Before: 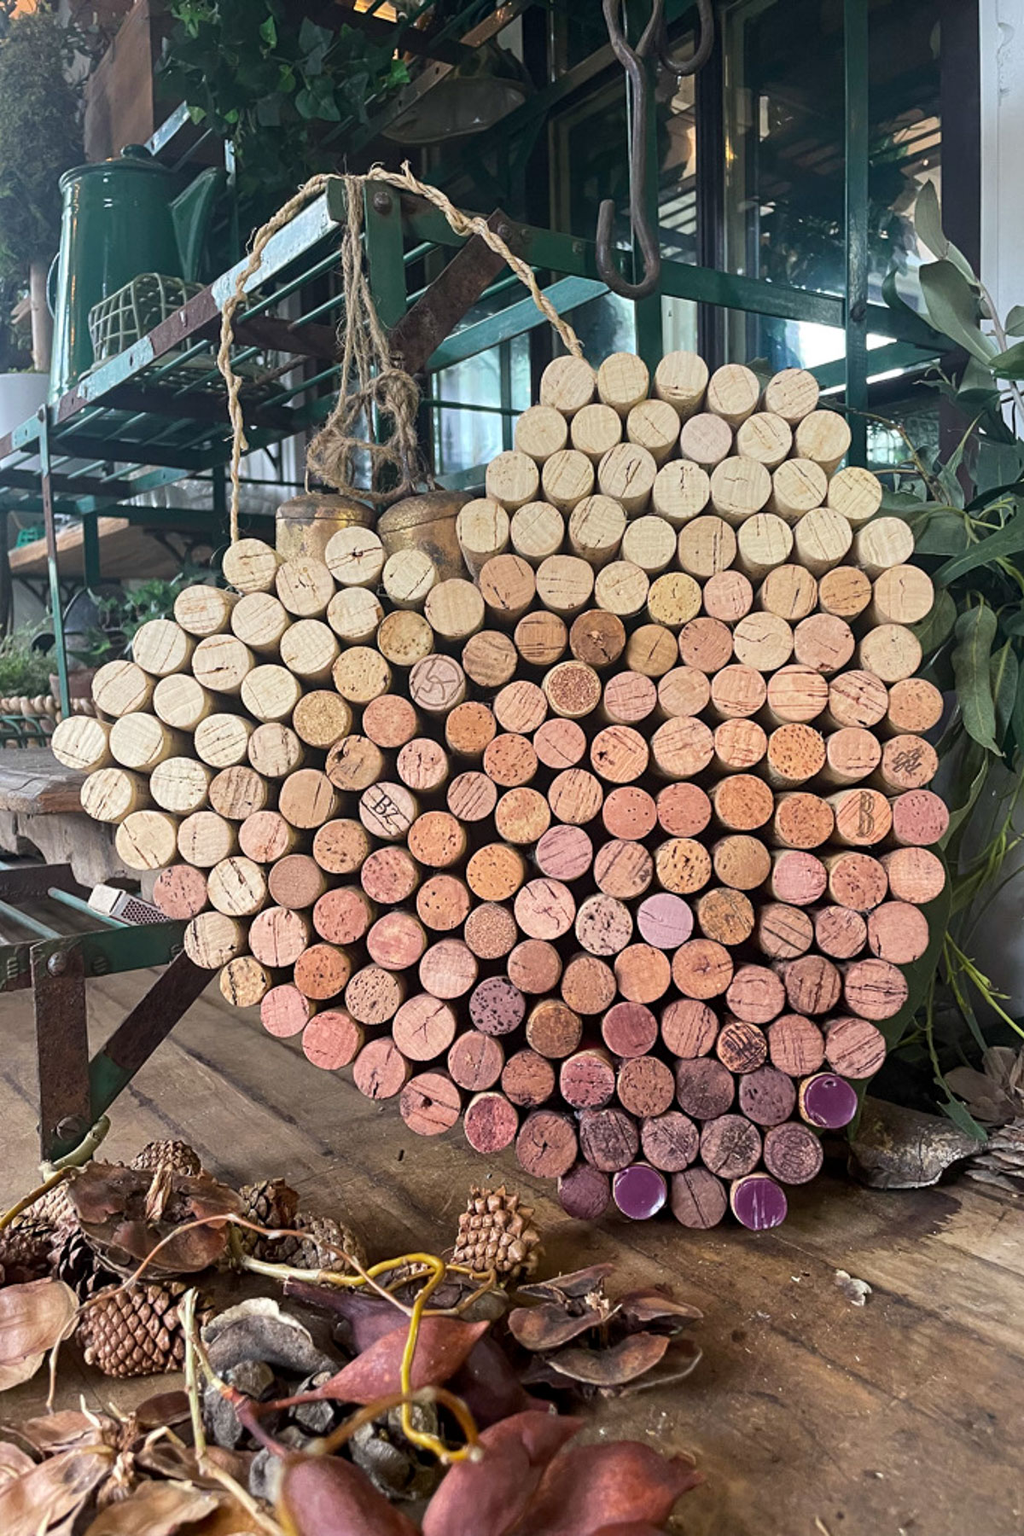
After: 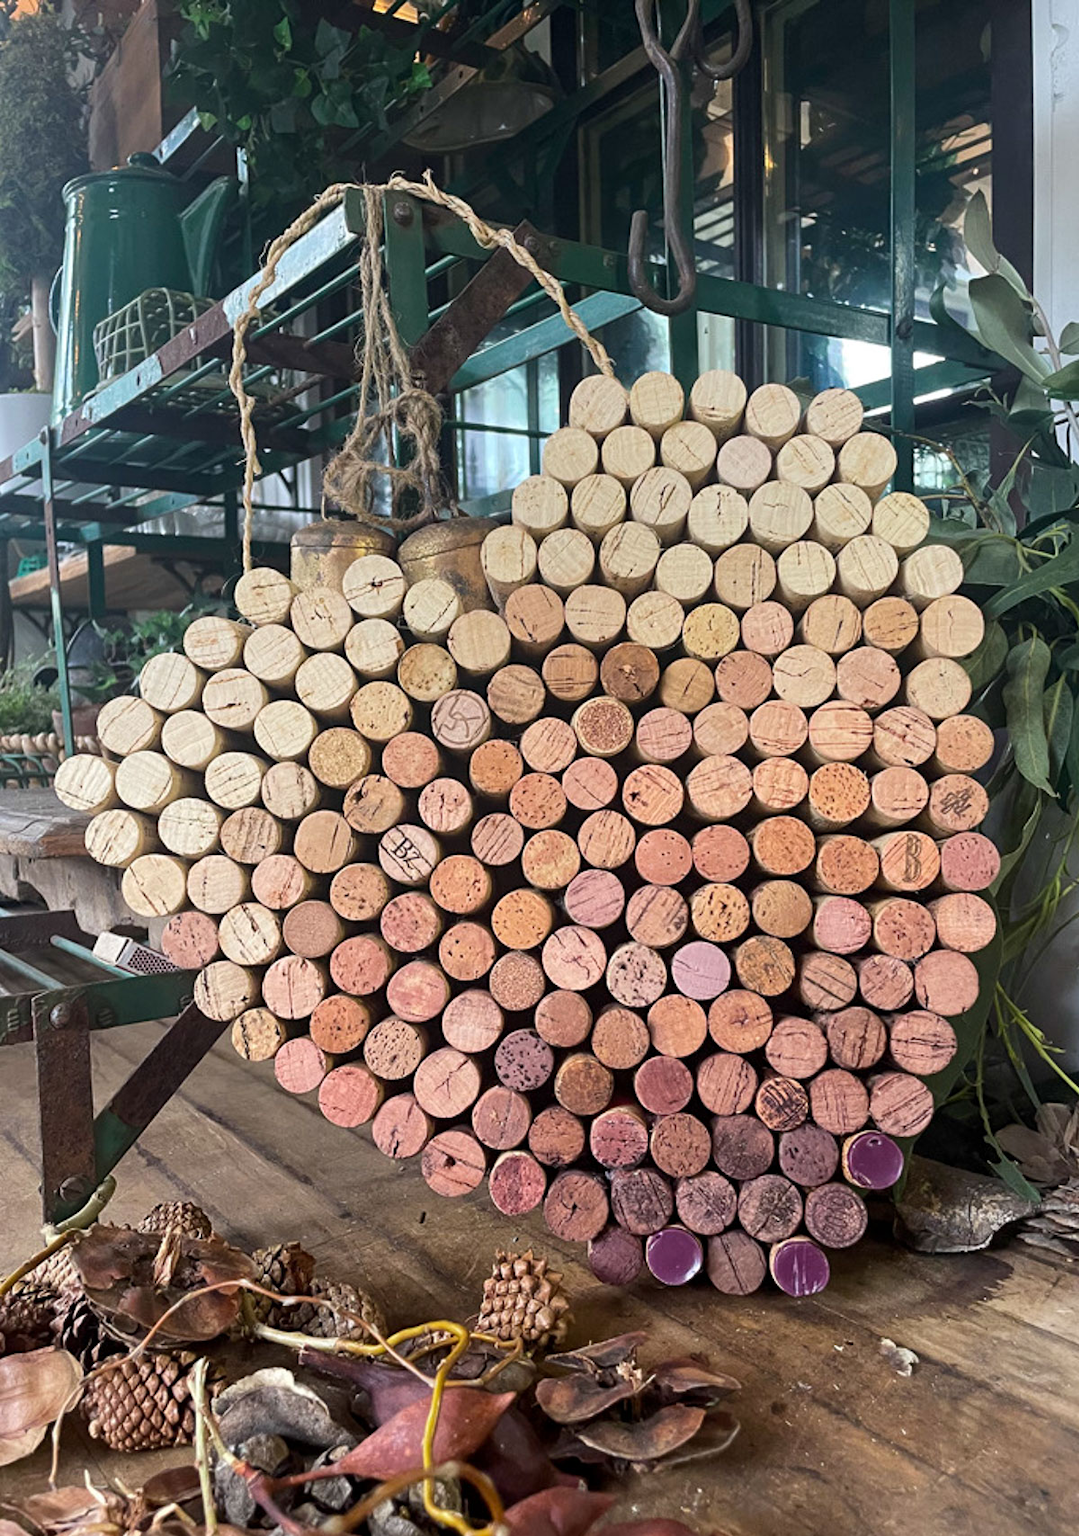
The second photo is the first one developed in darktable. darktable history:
crop and rotate: top 0.001%, bottom 5.09%
